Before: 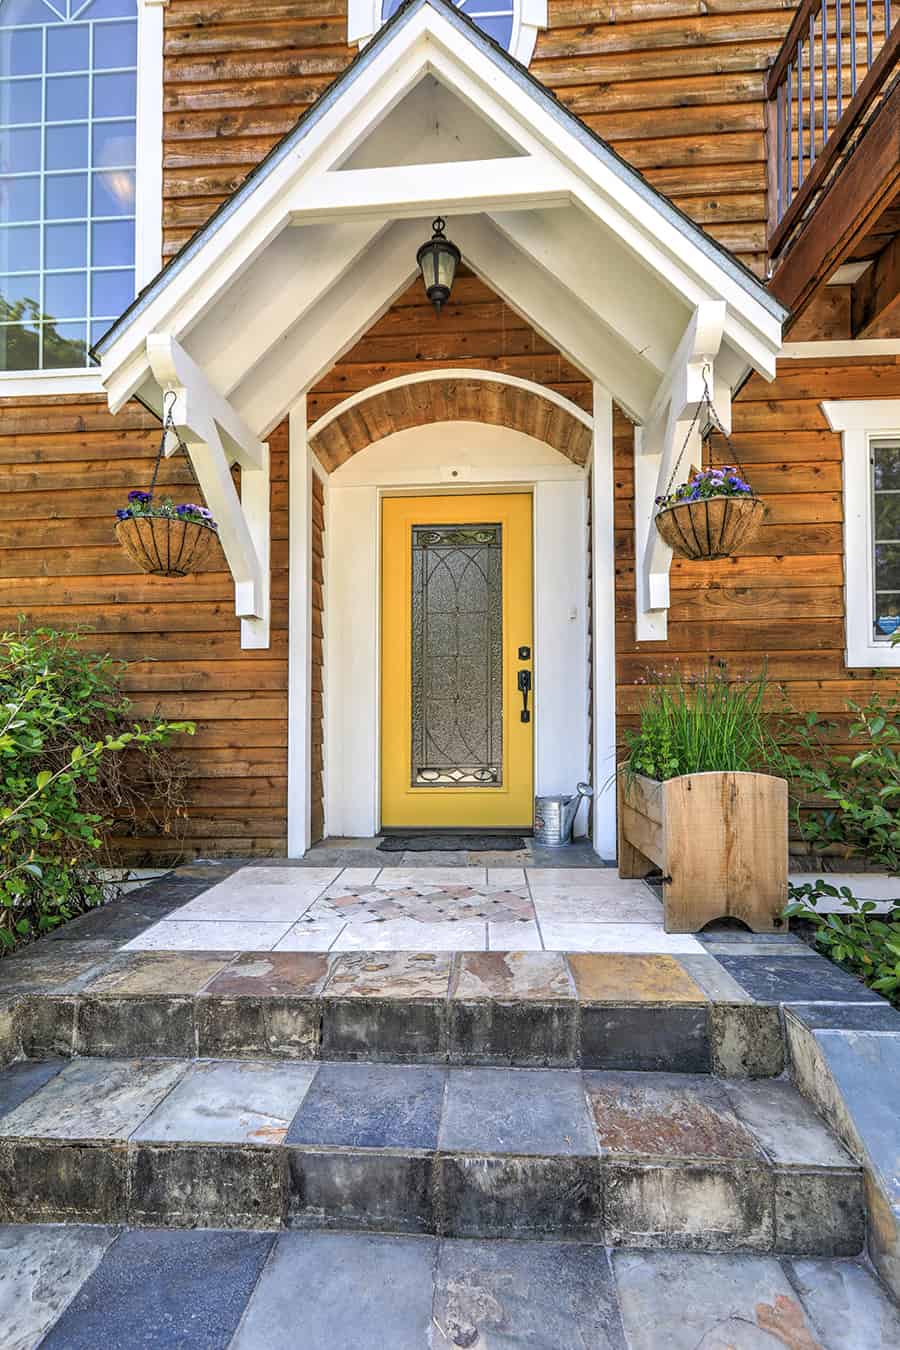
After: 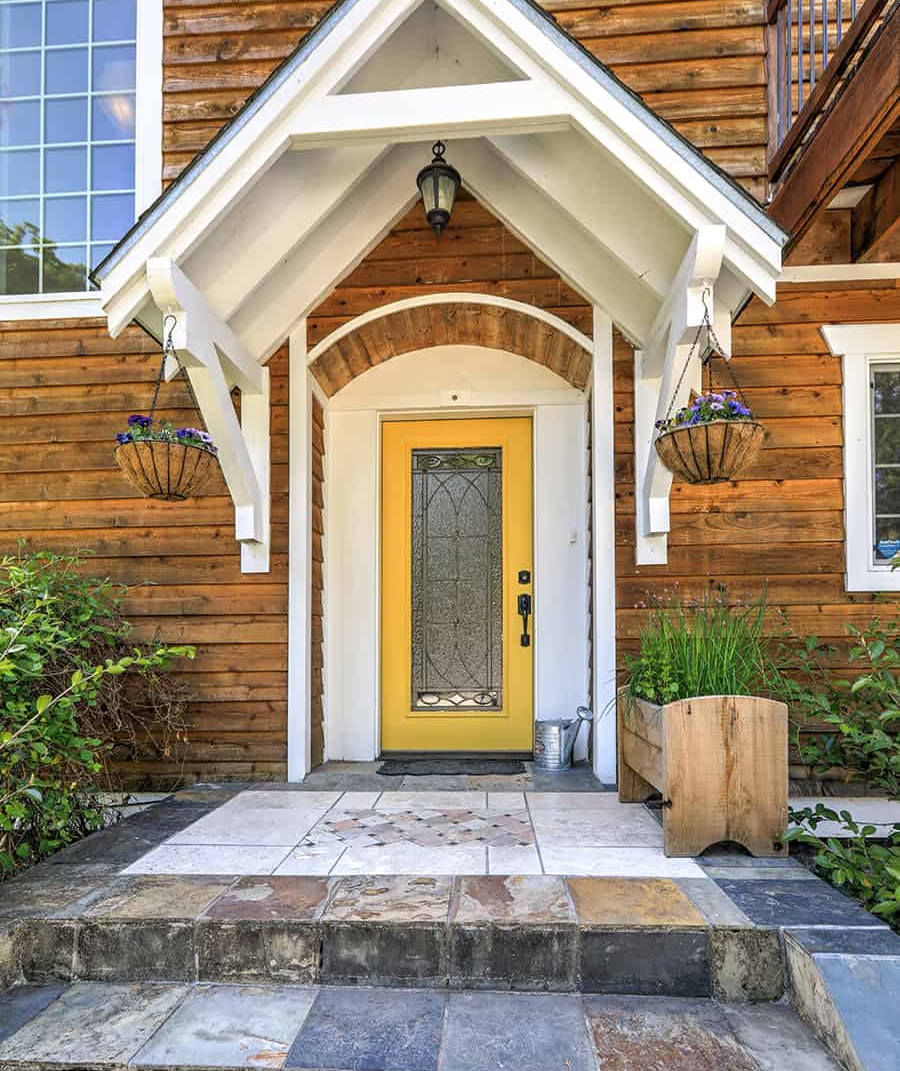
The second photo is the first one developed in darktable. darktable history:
crop and rotate: top 5.656%, bottom 15.004%
